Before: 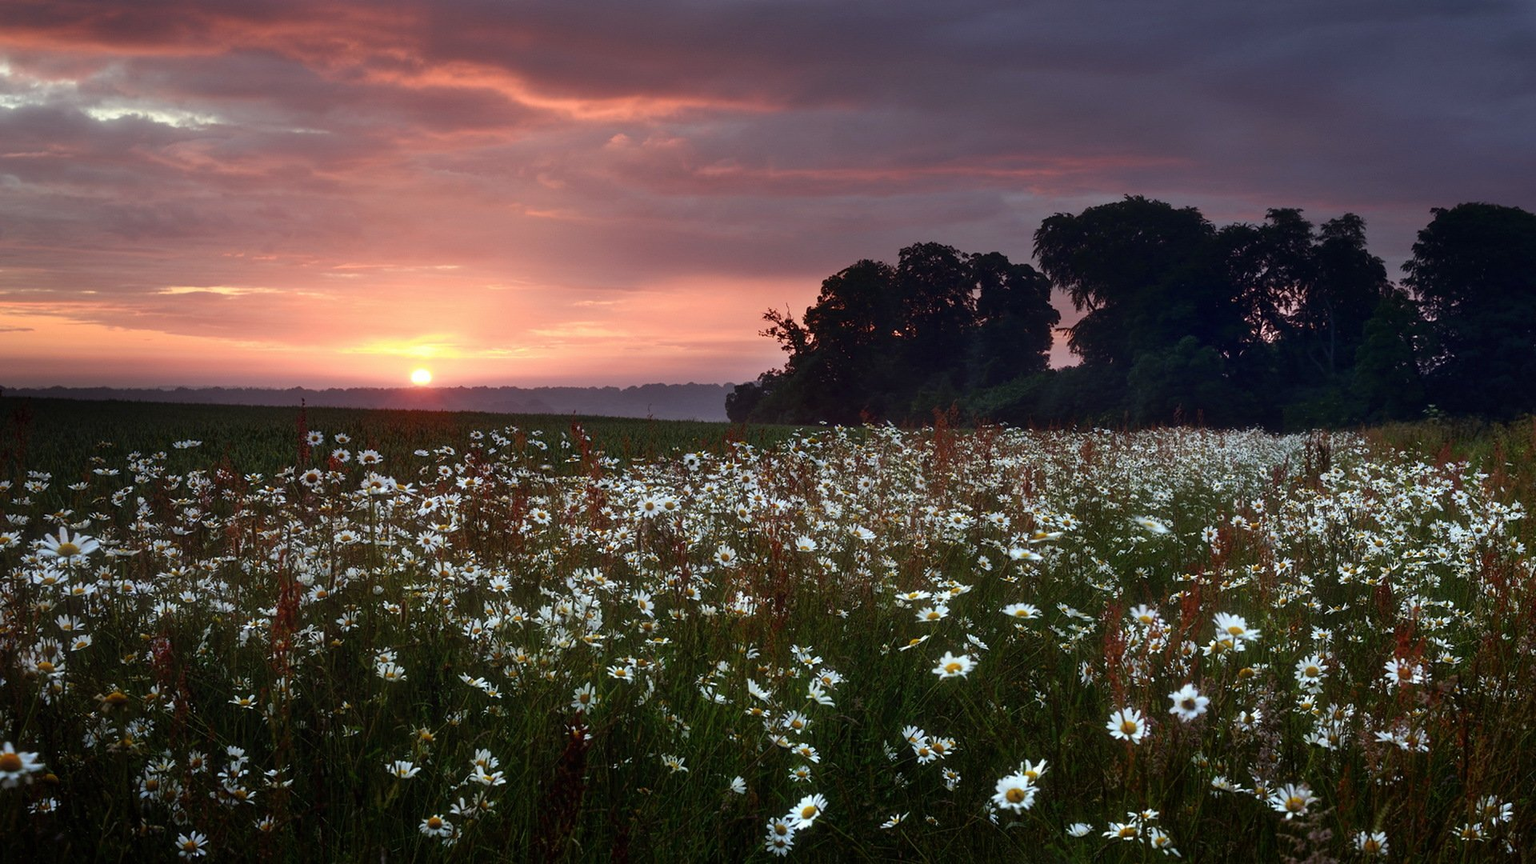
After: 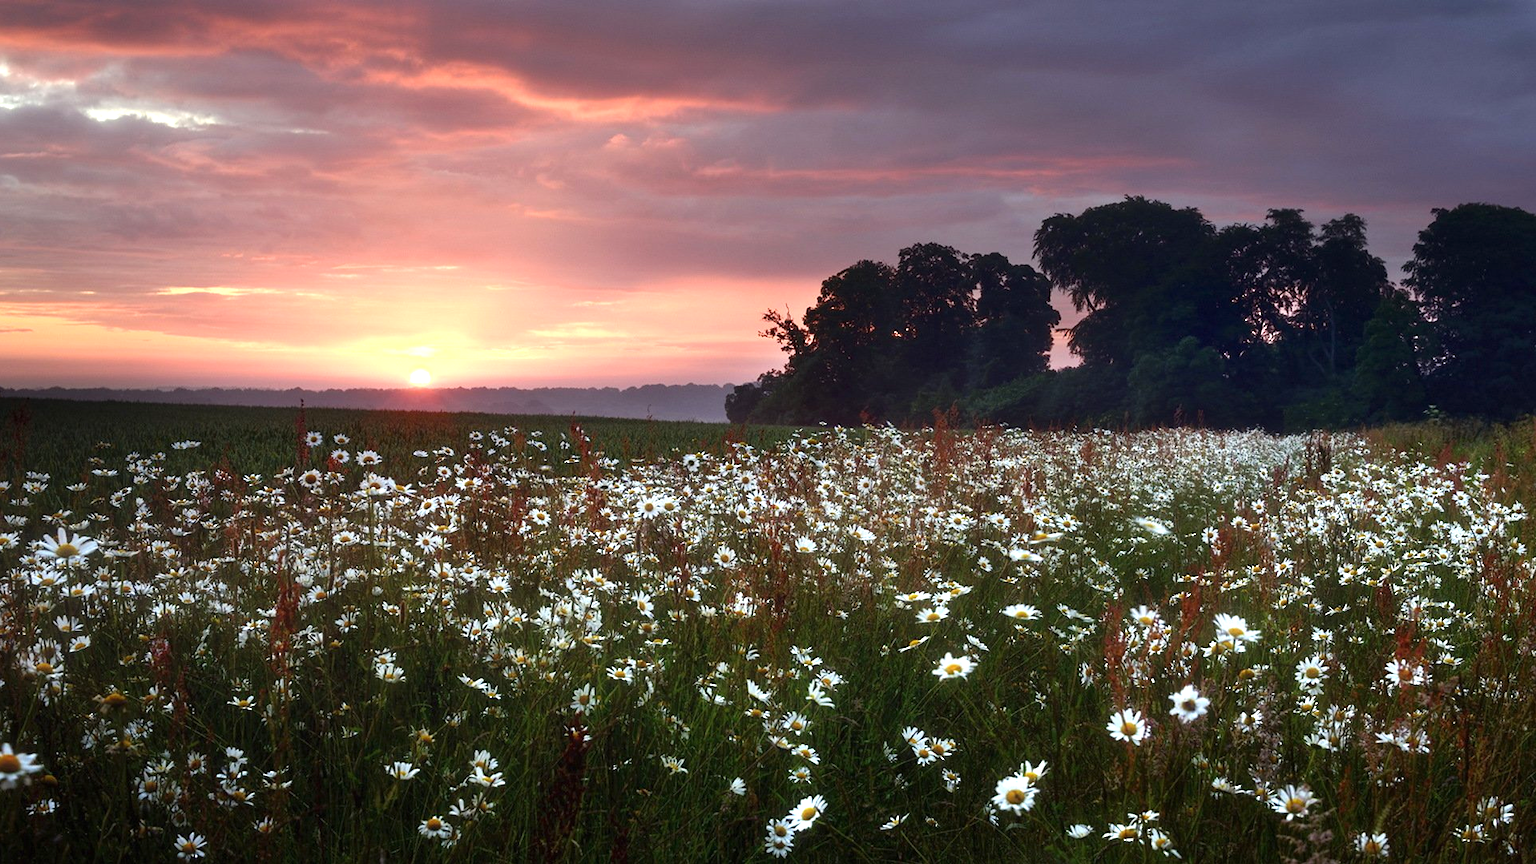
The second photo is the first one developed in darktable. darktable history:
crop and rotate: left 0.126%
sharpen: radius 2.883, amount 0.868, threshold 47.523
exposure: black level correction 0, exposure 0.7 EV, compensate exposure bias true, compensate highlight preservation false
